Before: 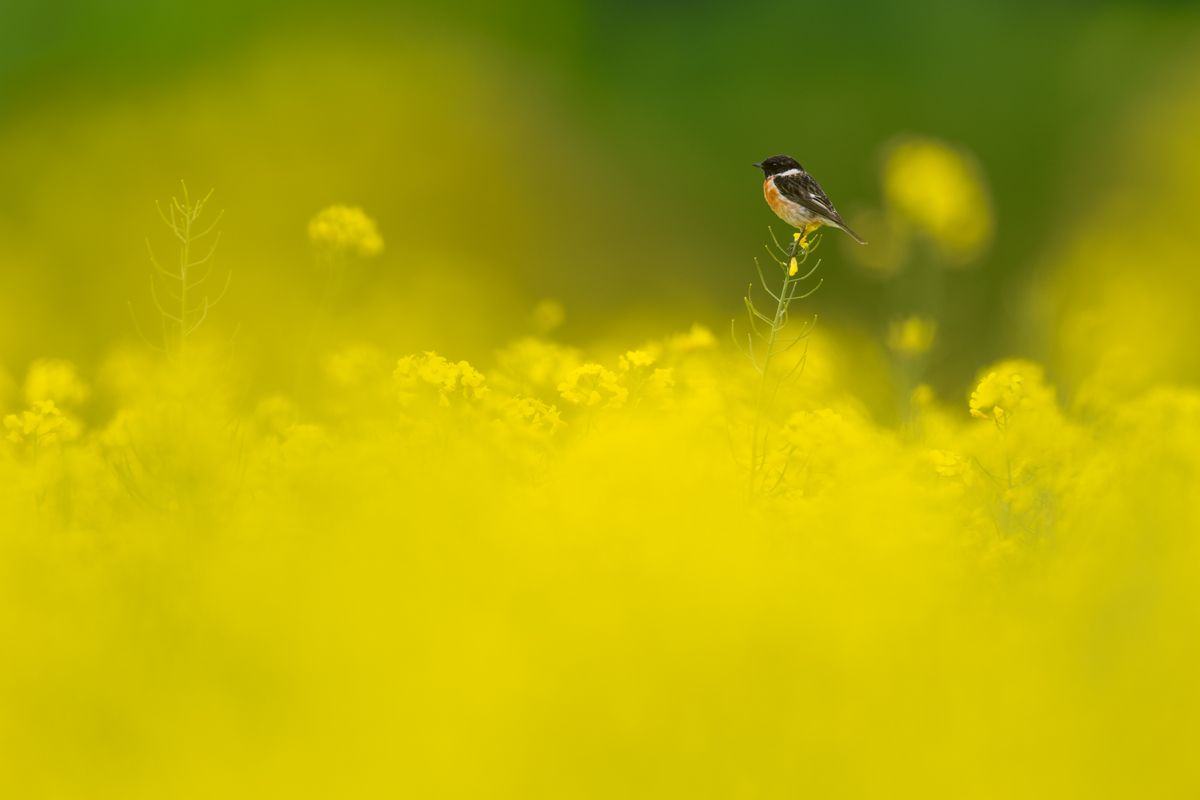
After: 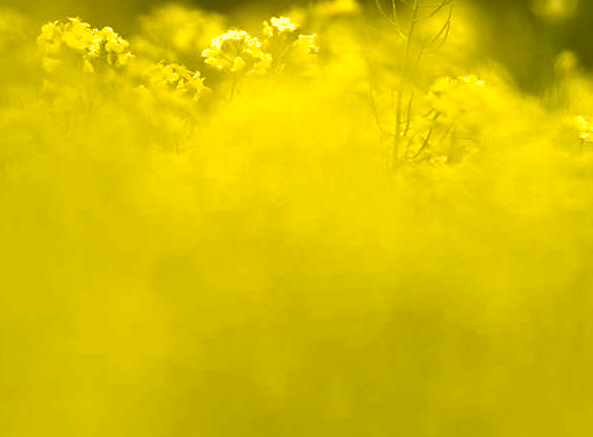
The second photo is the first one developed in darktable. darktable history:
color balance rgb: shadows lift › chroma 1%, shadows lift › hue 28.8°, power › hue 60°, highlights gain › chroma 1%, highlights gain › hue 60°, global offset › luminance 0.25%, perceptual saturation grading › highlights -20%, perceptual saturation grading › shadows 20%, perceptual brilliance grading › highlights 10%, perceptual brilliance grading › shadows -5%, global vibrance 19.67%
crop: left 29.672%, top 41.786%, right 20.851%, bottom 3.487%
local contrast: mode bilateral grid, contrast 100, coarseness 100, detail 91%, midtone range 0.2
sharpen: on, module defaults
shadows and highlights: radius 108.52, shadows 44.07, highlights -67.8, low approximation 0.01, soften with gaussian
